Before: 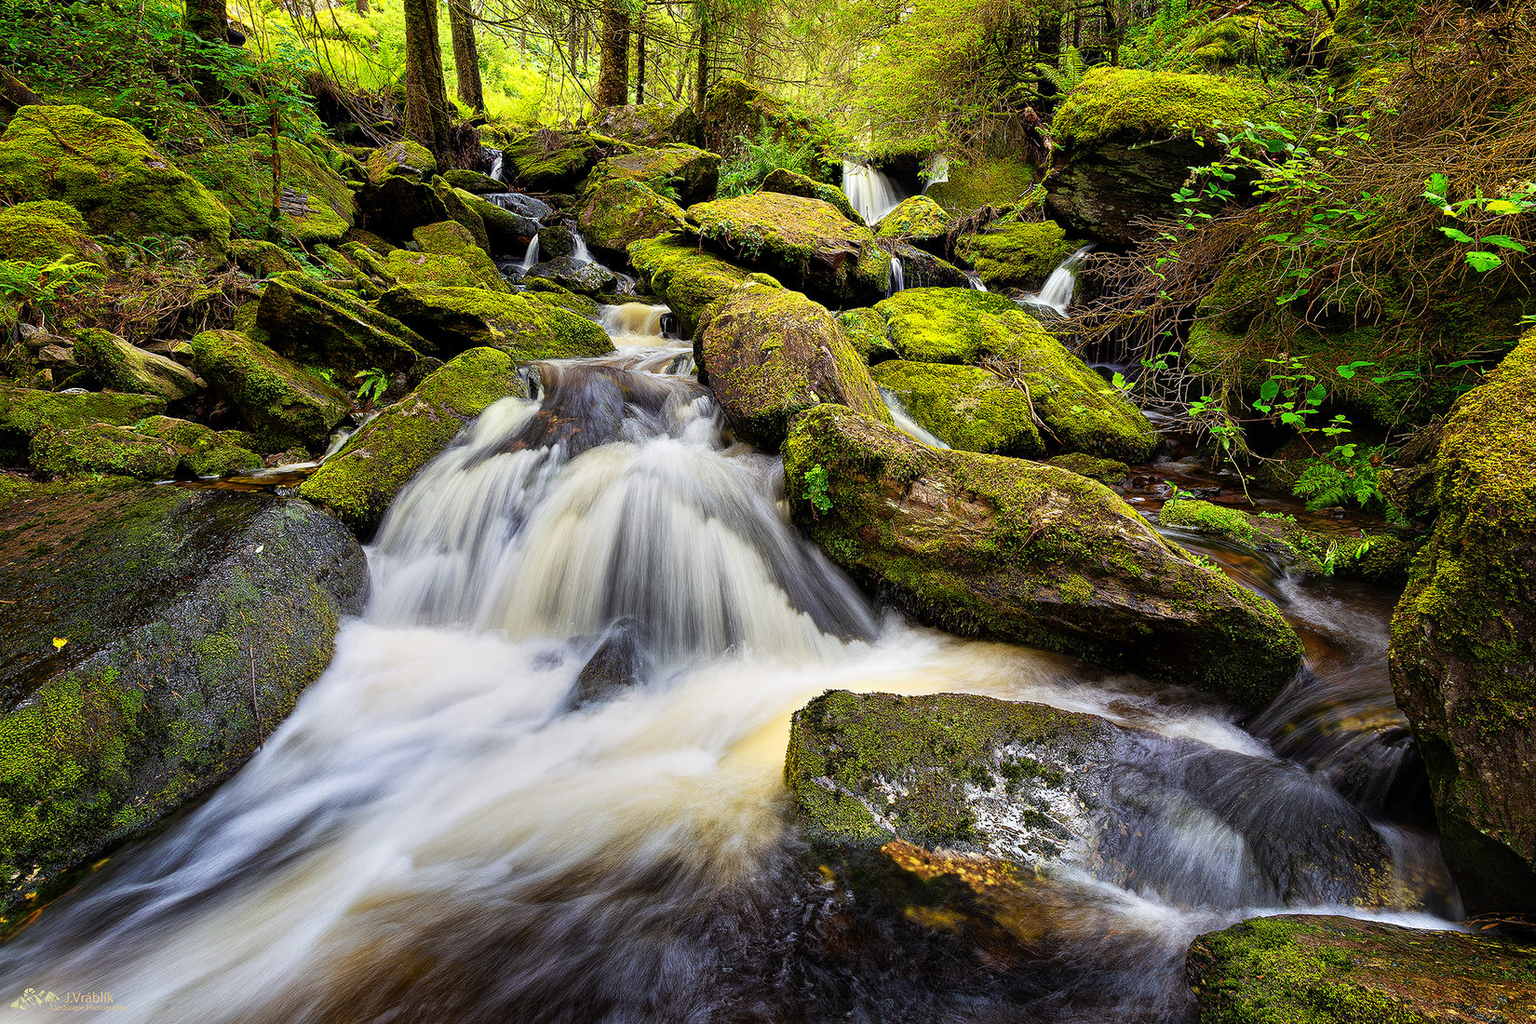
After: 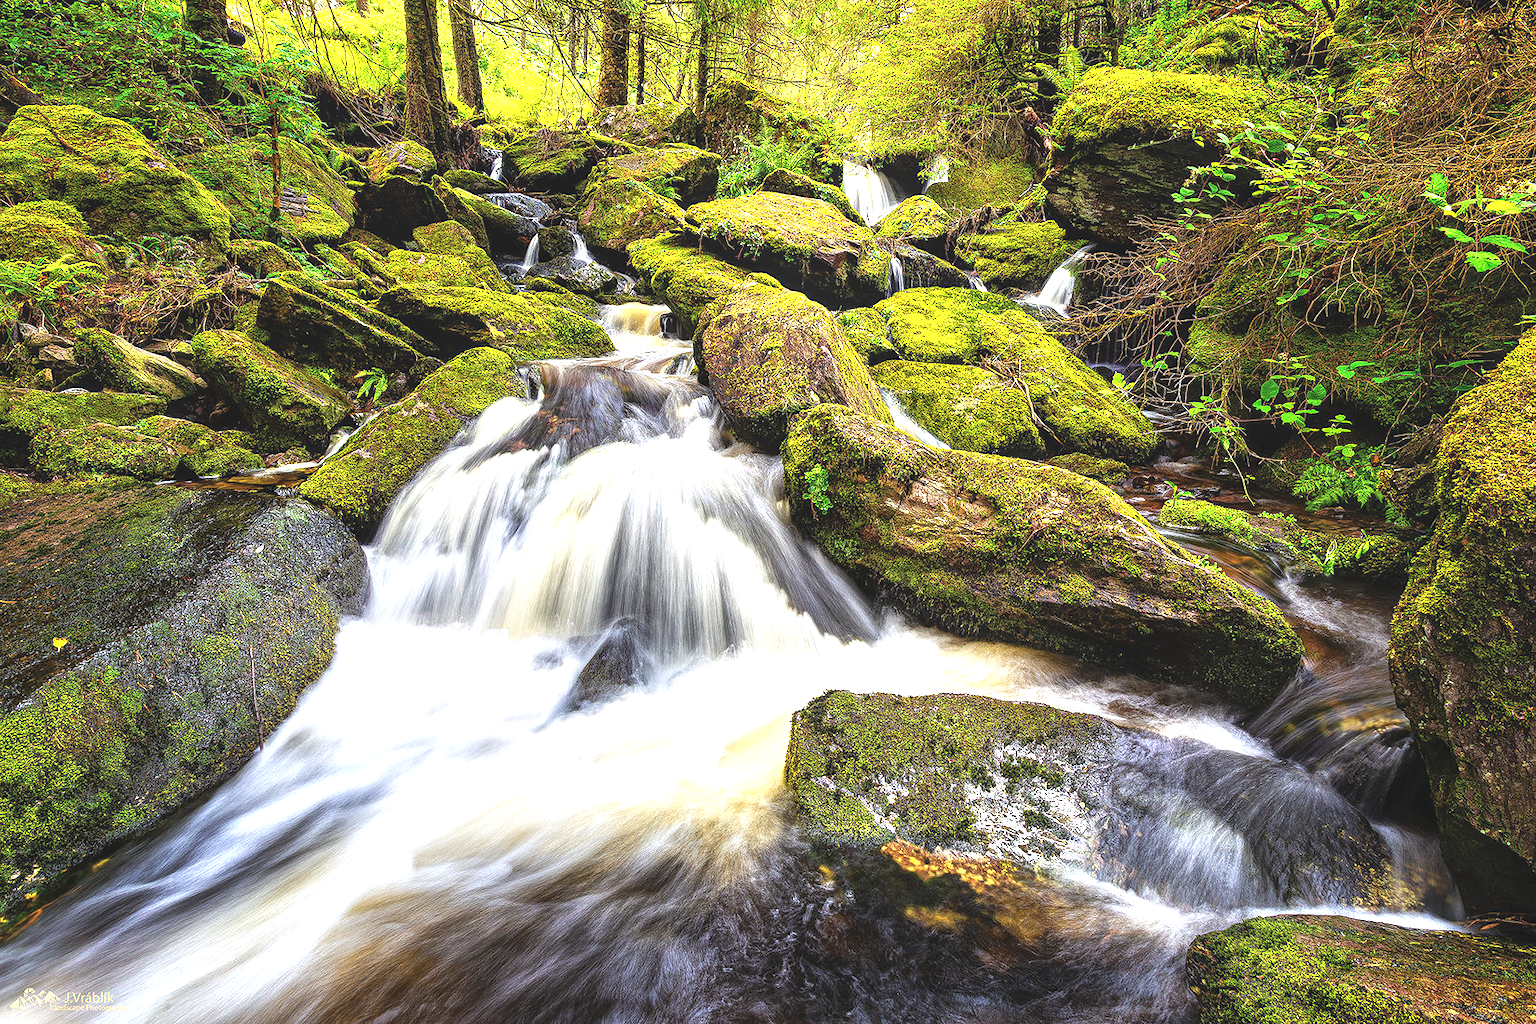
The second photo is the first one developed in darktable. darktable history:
local contrast: on, module defaults
exposure: black level correction -0.006, exposure 1 EV, compensate highlight preservation false
contrast brightness saturation: contrast 0.011, saturation -0.046
